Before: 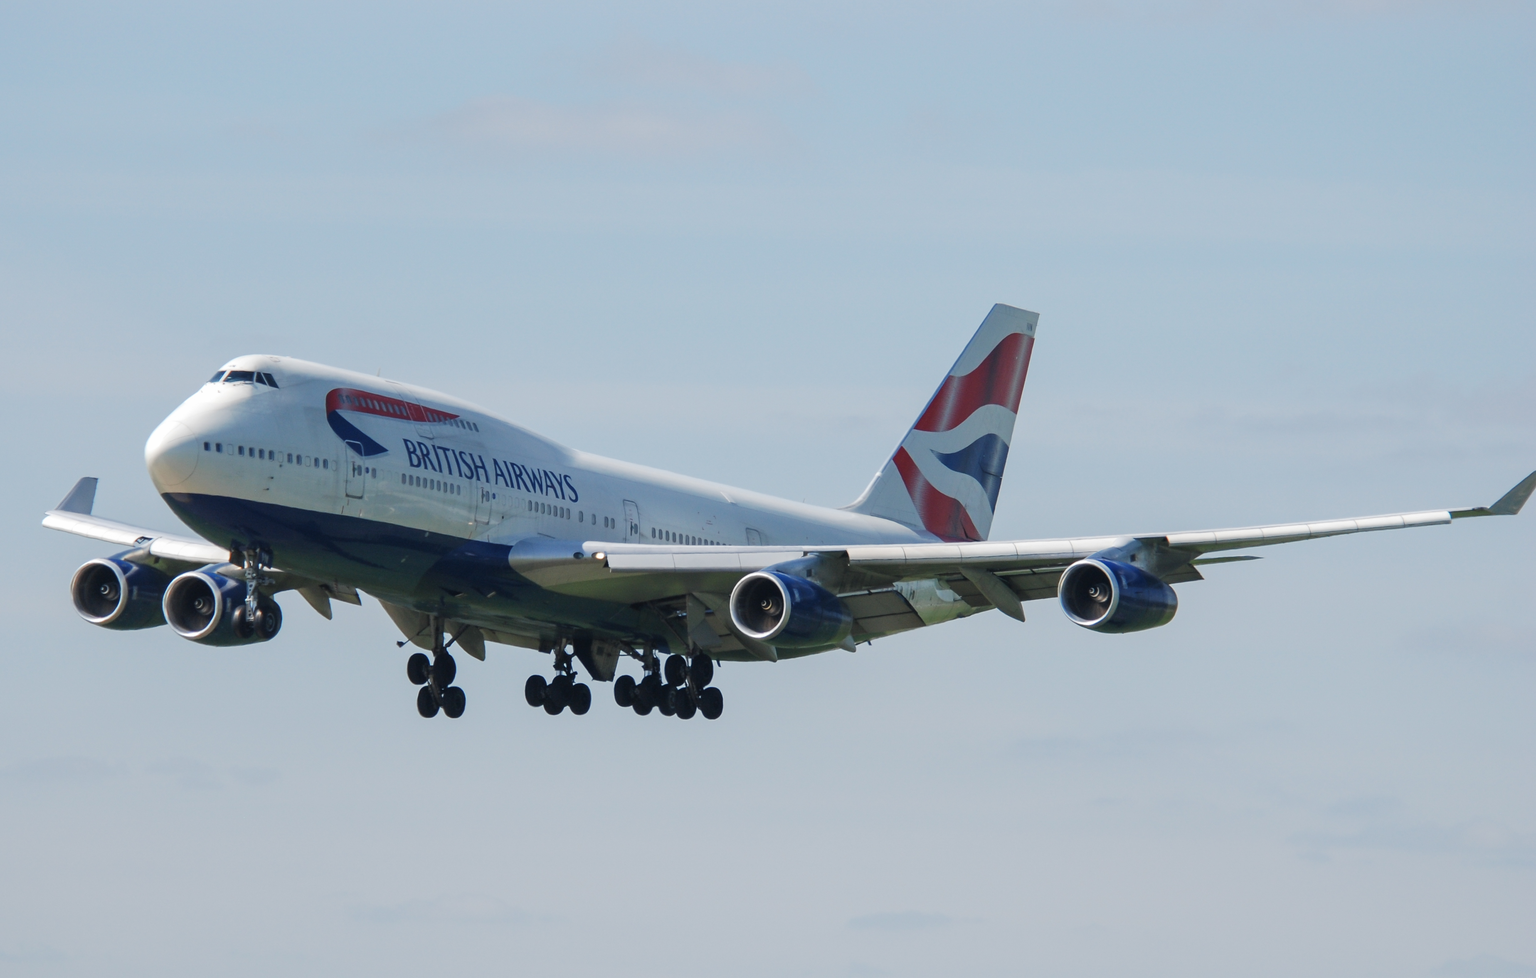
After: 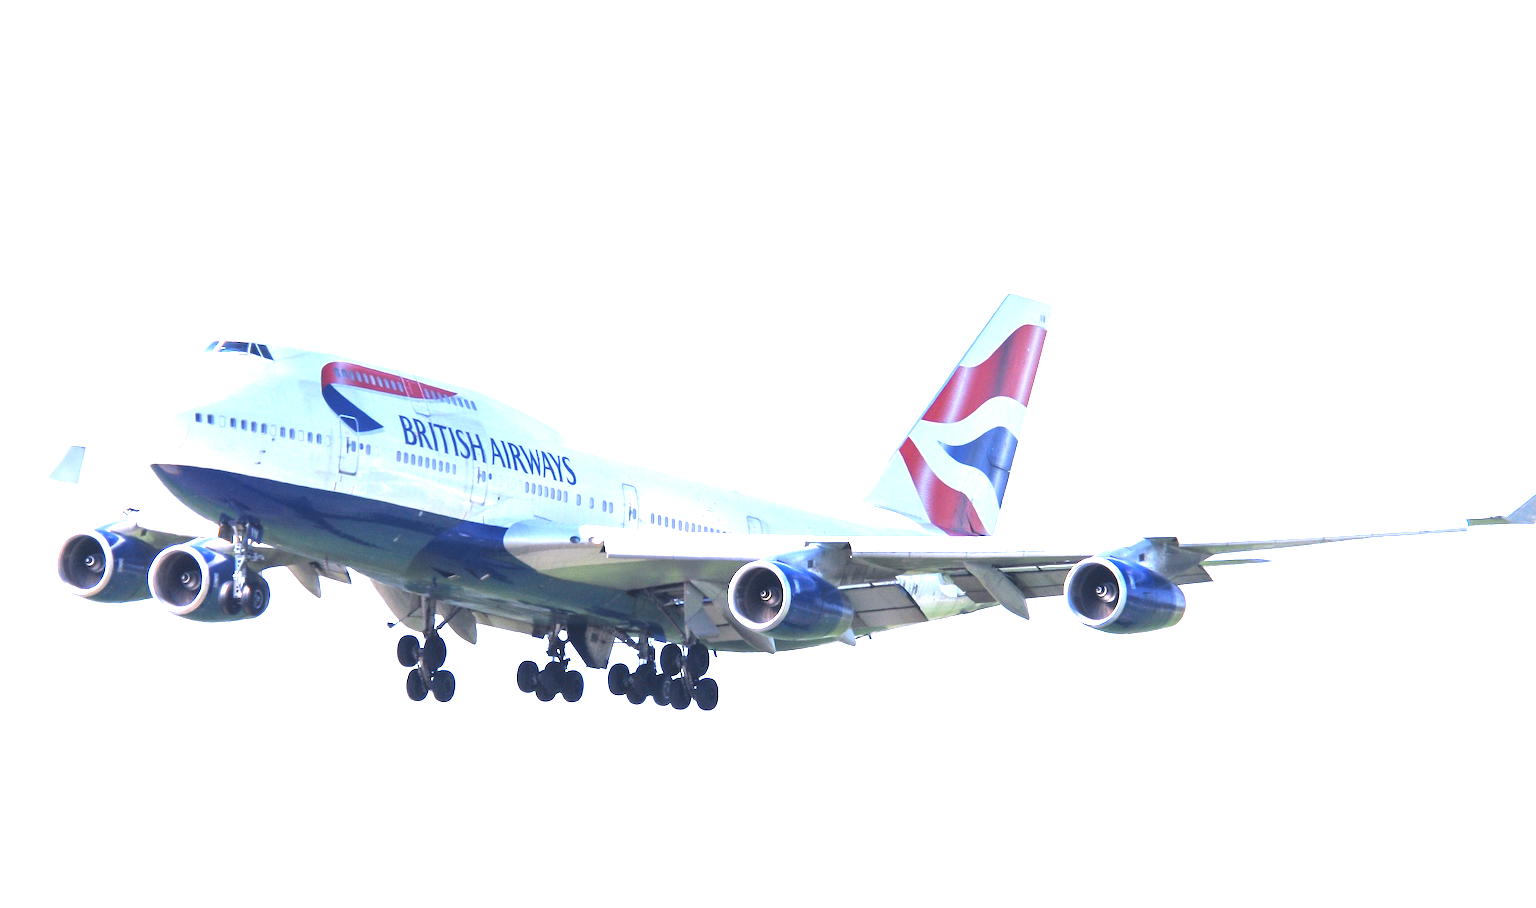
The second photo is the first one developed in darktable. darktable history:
crop: top 0.448%, right 0.264%, bottom 5.045%
white balance: red 1.042, blue 1.17
rotate and perspective: rotation 1.57°, crop left 0.018, crop right 0.982, crop top 0.039, crop bottom 0.961
exposure: exposure 2.25 EV, compensate highlight preservation false
